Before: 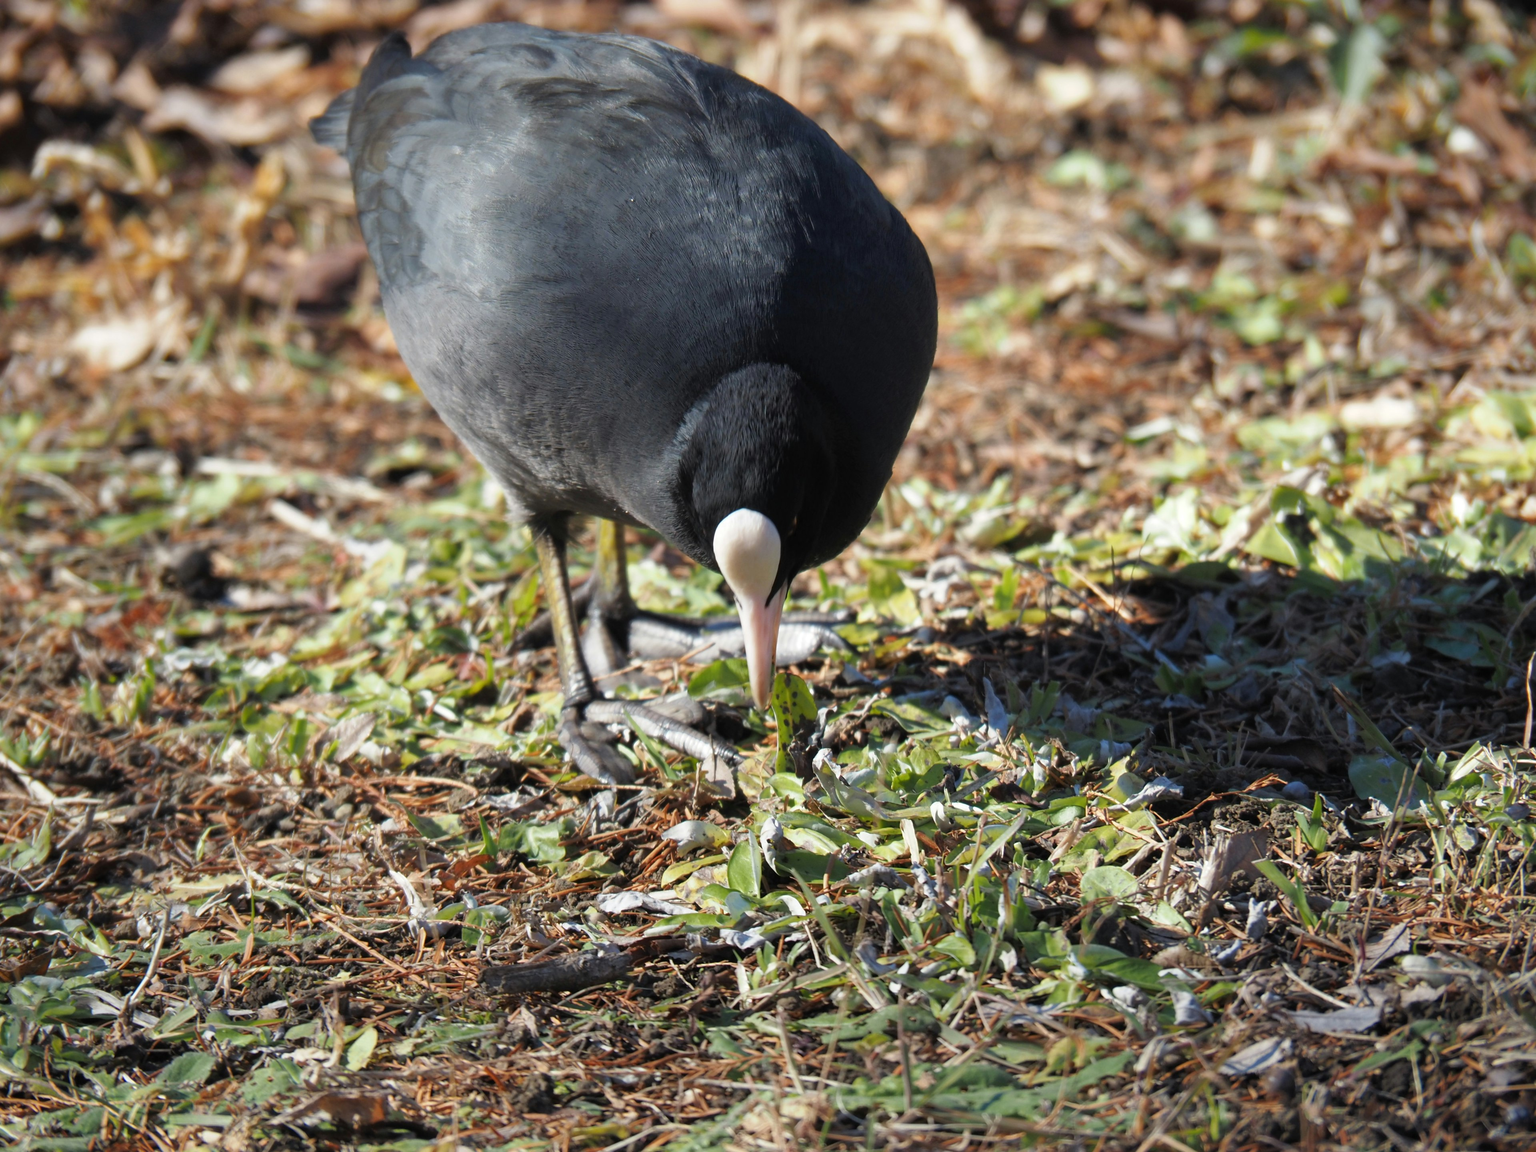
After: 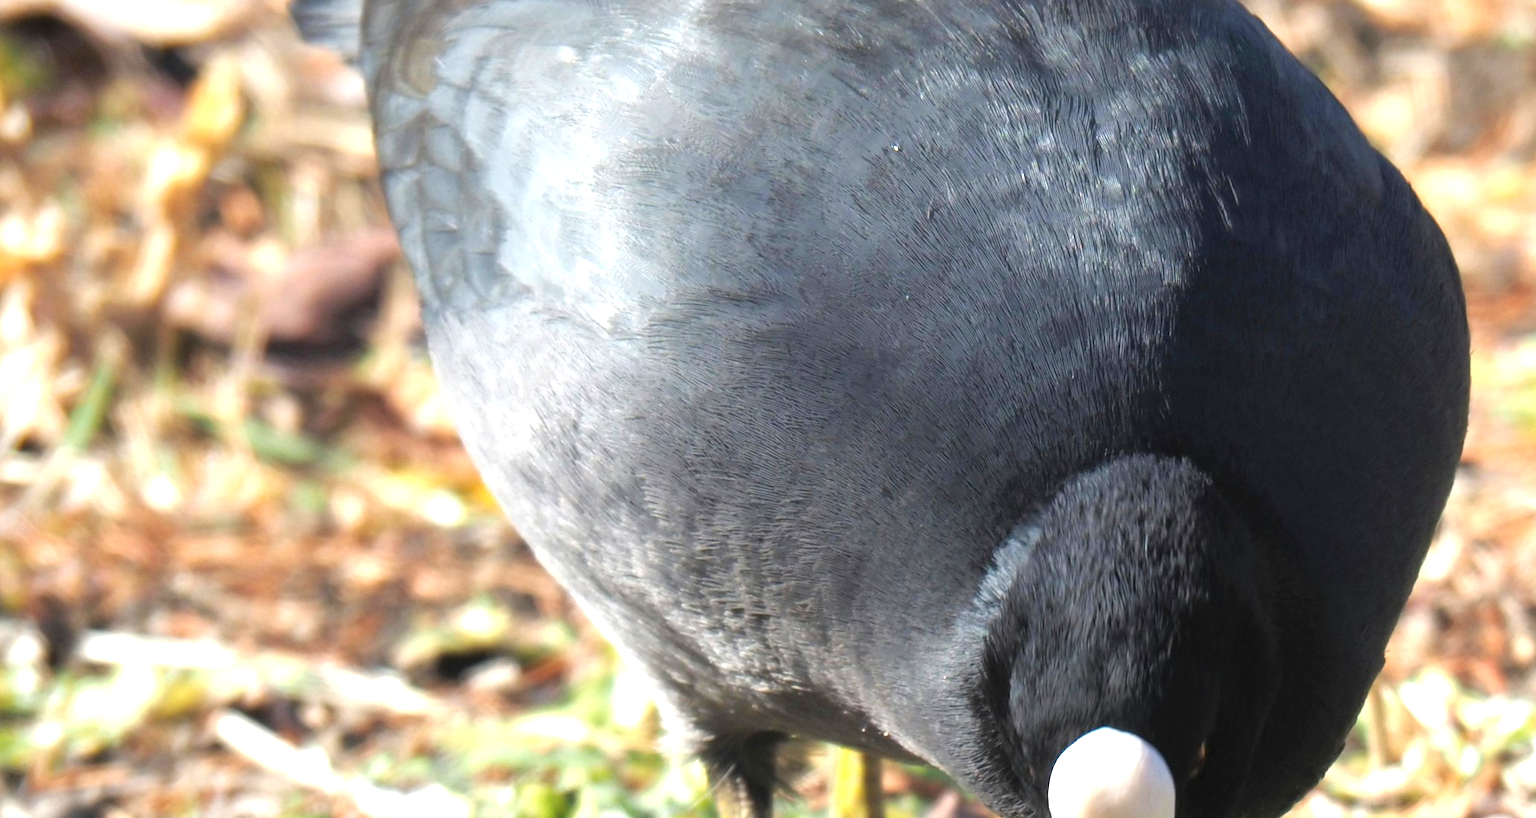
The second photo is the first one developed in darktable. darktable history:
crop: left 10.12%, top 10.545%, right 36.383%, bottom 51.421%
exposure: black level correction 0, exposure 1.192 EV, compensate exposure bias true, compensate highlight preservation false
